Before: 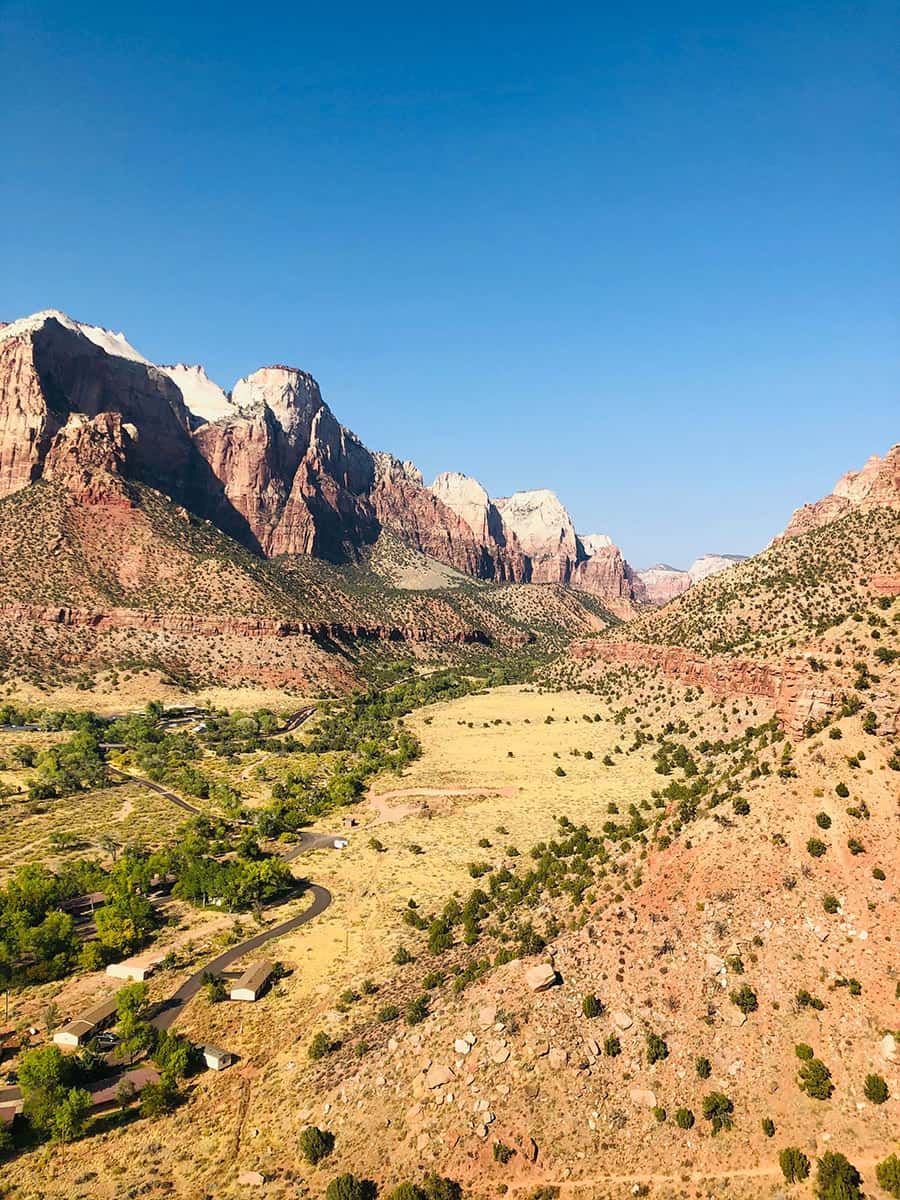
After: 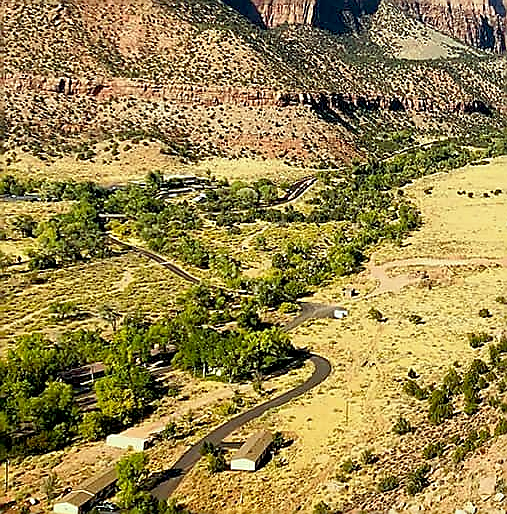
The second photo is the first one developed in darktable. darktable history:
crop: top 44.206%, right 43.648%, bottom 12.879%
sharpen: radius 1.356, amount 1.248, threshold 0.835
exposure: black level correction 0.01, exposure 0.015 EV, compensate highlight preservation false
color correction: highlights a* -7.67, highlights b* 3.4
tone equalizer: edges refinement/feathering 500, mask exposure compensation -1.57 EV, preserve details no
